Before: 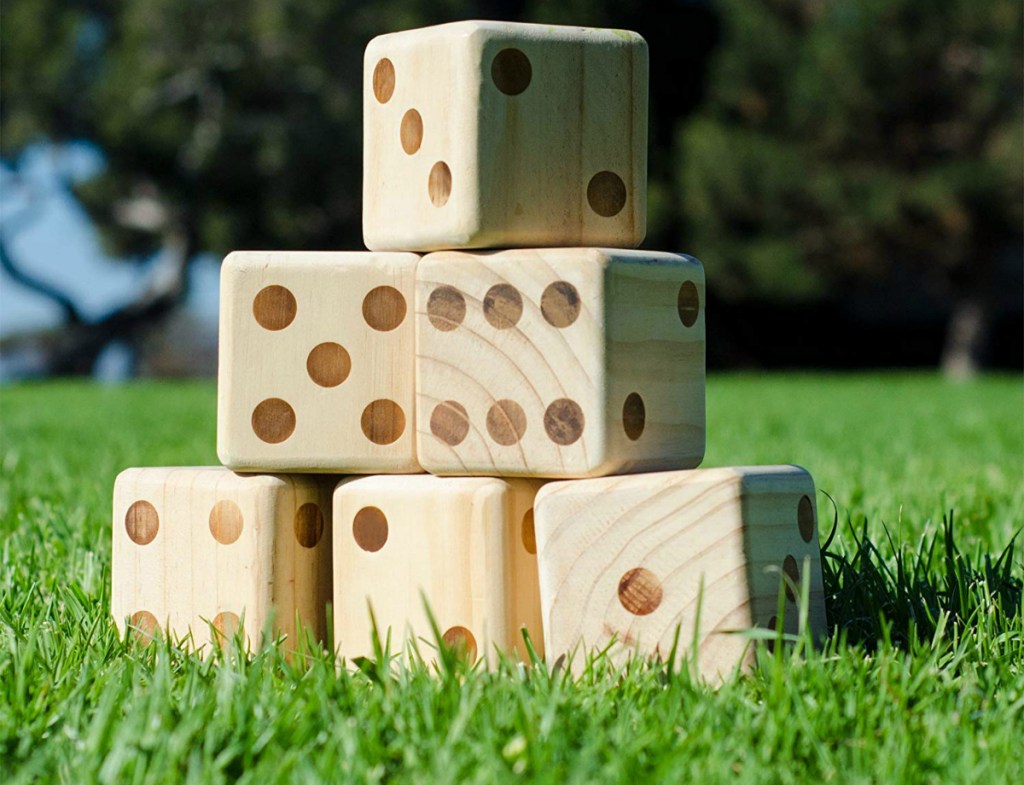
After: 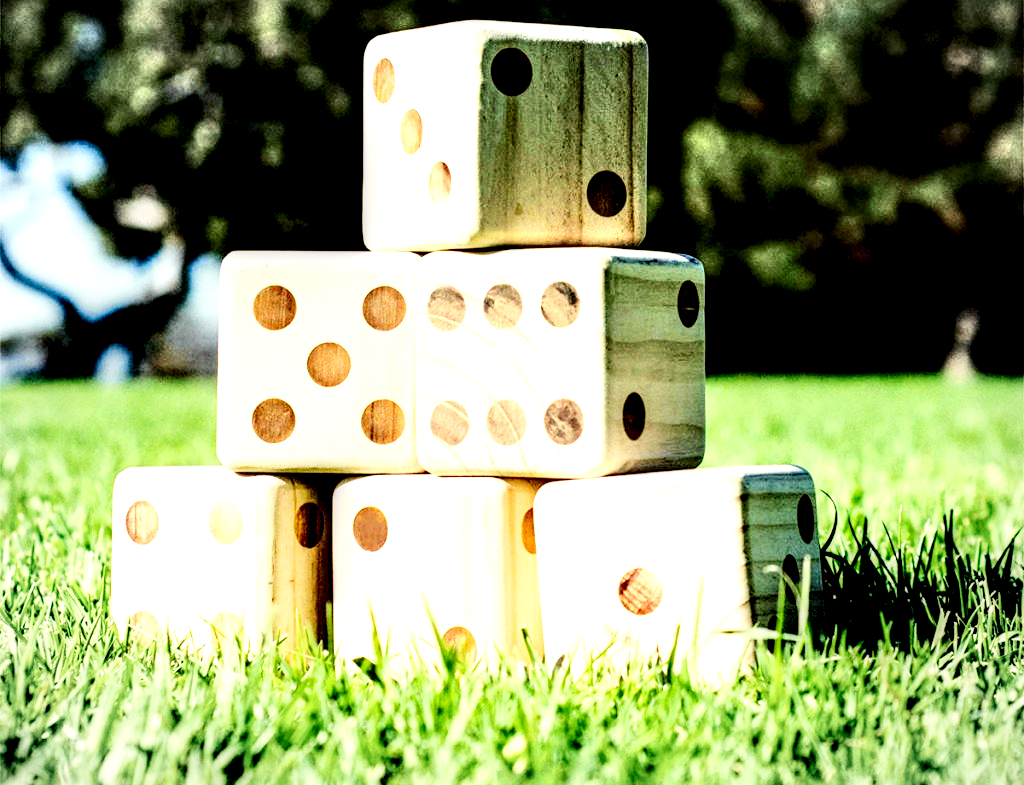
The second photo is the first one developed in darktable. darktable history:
vignetting: fall-off start 81.03%, fall-off radius 61.81%, brightness -0.147, automatic ratio true, width/height ratio 1.421
exposure: exposure -0.027 EV, compensate highlight preservation false
local contrast: shadows 184%, detail 224%
base curve: curves: ch0 [(0, 0.003) (0.001, 0.002) (0.006, 0.004) (0.02, 0.022) (0.048, 0.086) (0.094, 0.234) (0.162, 0.431) (0.258, 0.629) (0.385, 0.8) (0.548, 0.918) (0.751, 0.988) (1, 1)], preserve colors none
tone curve: curves: ch0 [(0, 0.026) (0.184, 0.172) (0.391, 0.468) (0.446, 0.56) (0.605, 0.758) (0.831, 0.931) (0.992, 1)]; ch1 [(0, 0) (0.437, 0.447) (0.501, 0.502) (0.538, 0.539) (0.574, 0.589) (0.617, 0.64) (0.699, 0.749) (0.859, 0.919) (1, 1)]; ch2 [(0, 0) (0.33, 0.301) (0.421, 0.443) (0.447, 0.482) (0.499, 0.509) (0.538, 0.564) (0.585, 0.615) (0.664, 0.664) (1, 1)], color space Lab, independent channels, preserve colors none
